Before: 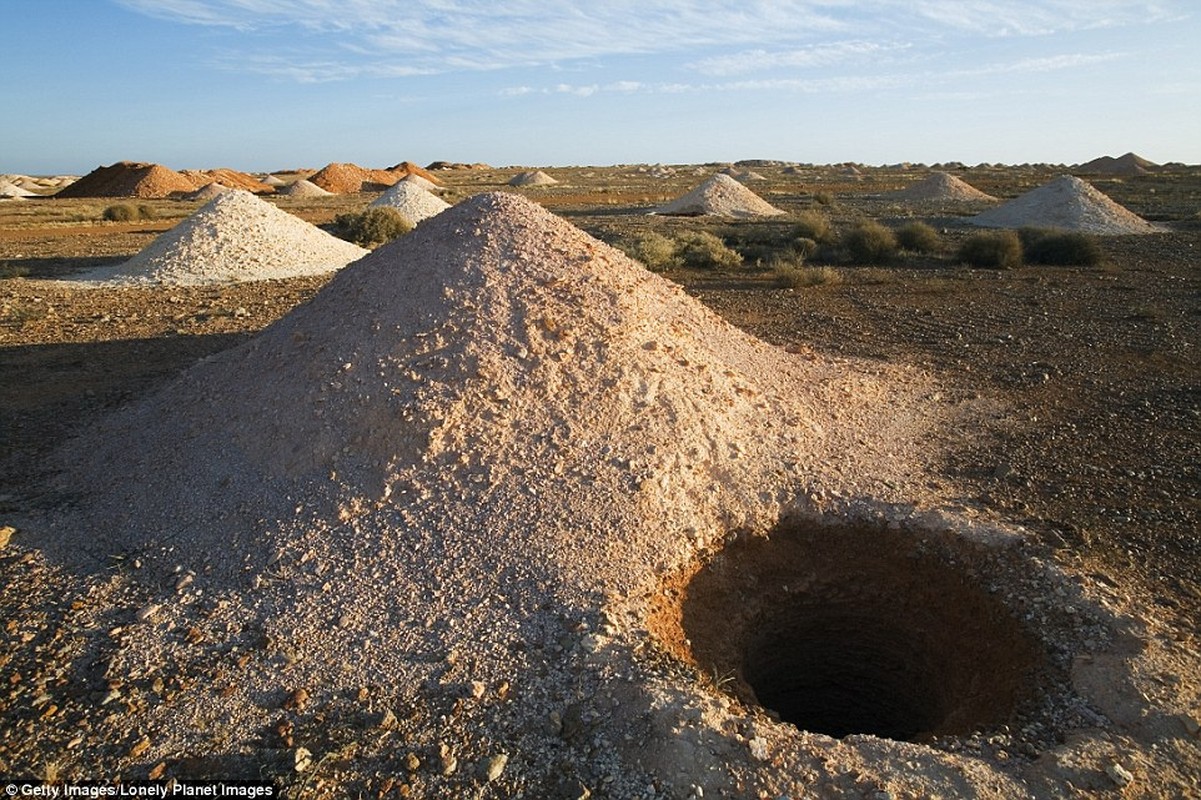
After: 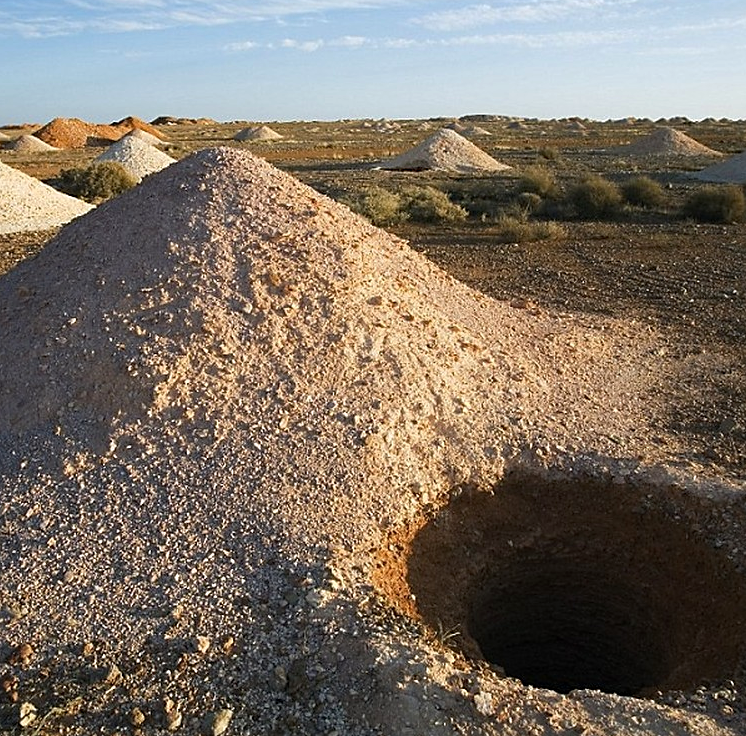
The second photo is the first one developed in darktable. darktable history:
haze removal: compatibility mode true, adaptive false
sharpen: radius 1.9, amount 0.399, threshold 1.382
crop and rotate: left 22.958%, top 5.637%, right 14.886%, bottom 2.333%
